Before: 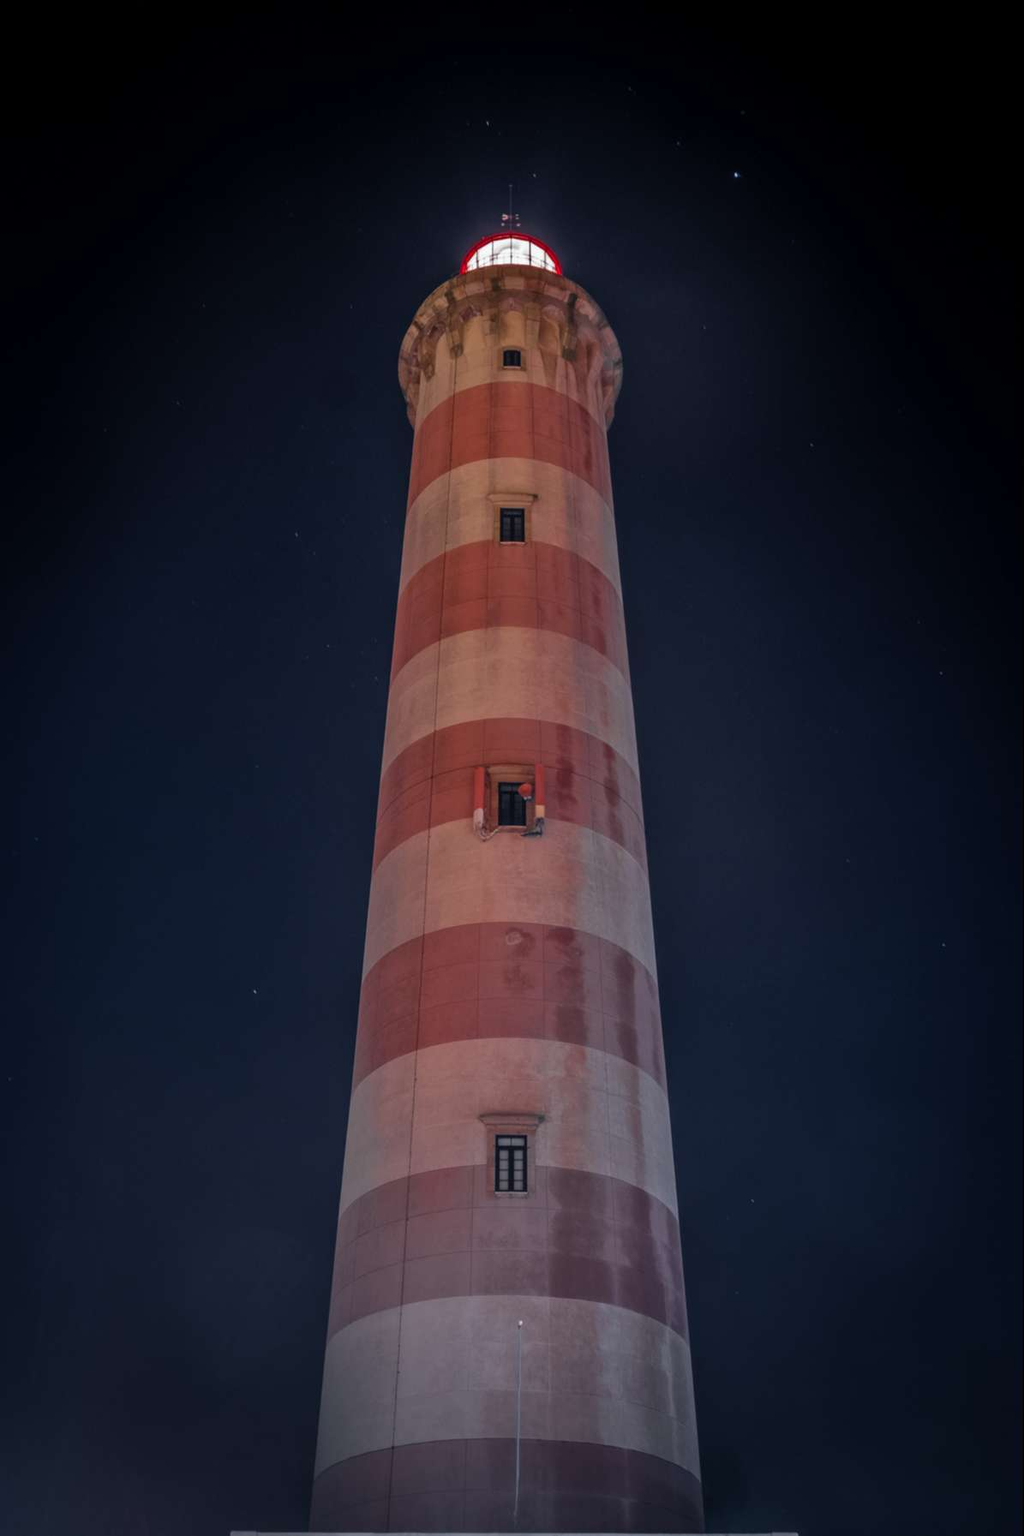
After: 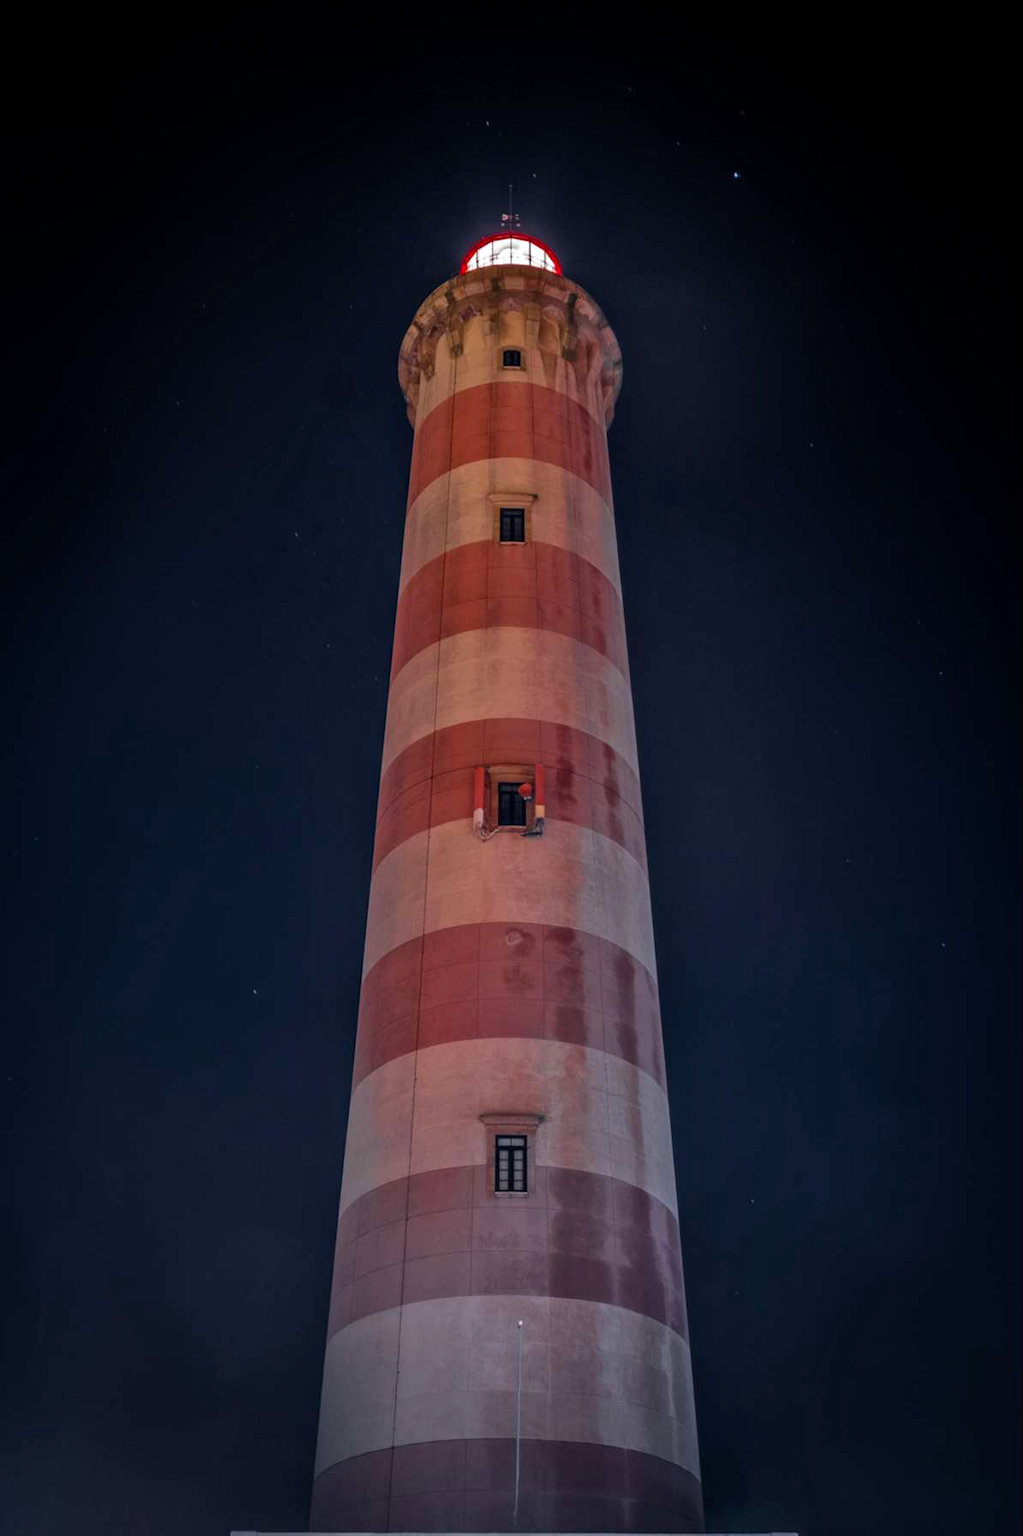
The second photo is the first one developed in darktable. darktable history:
local contrast: mode bilateral grid, contrast 20, coarseness 50, detail 120%, midtone range 0.2
color balance: contrast 6.48%, output saturation 113.3%
tone equalizer: on, module defaults
